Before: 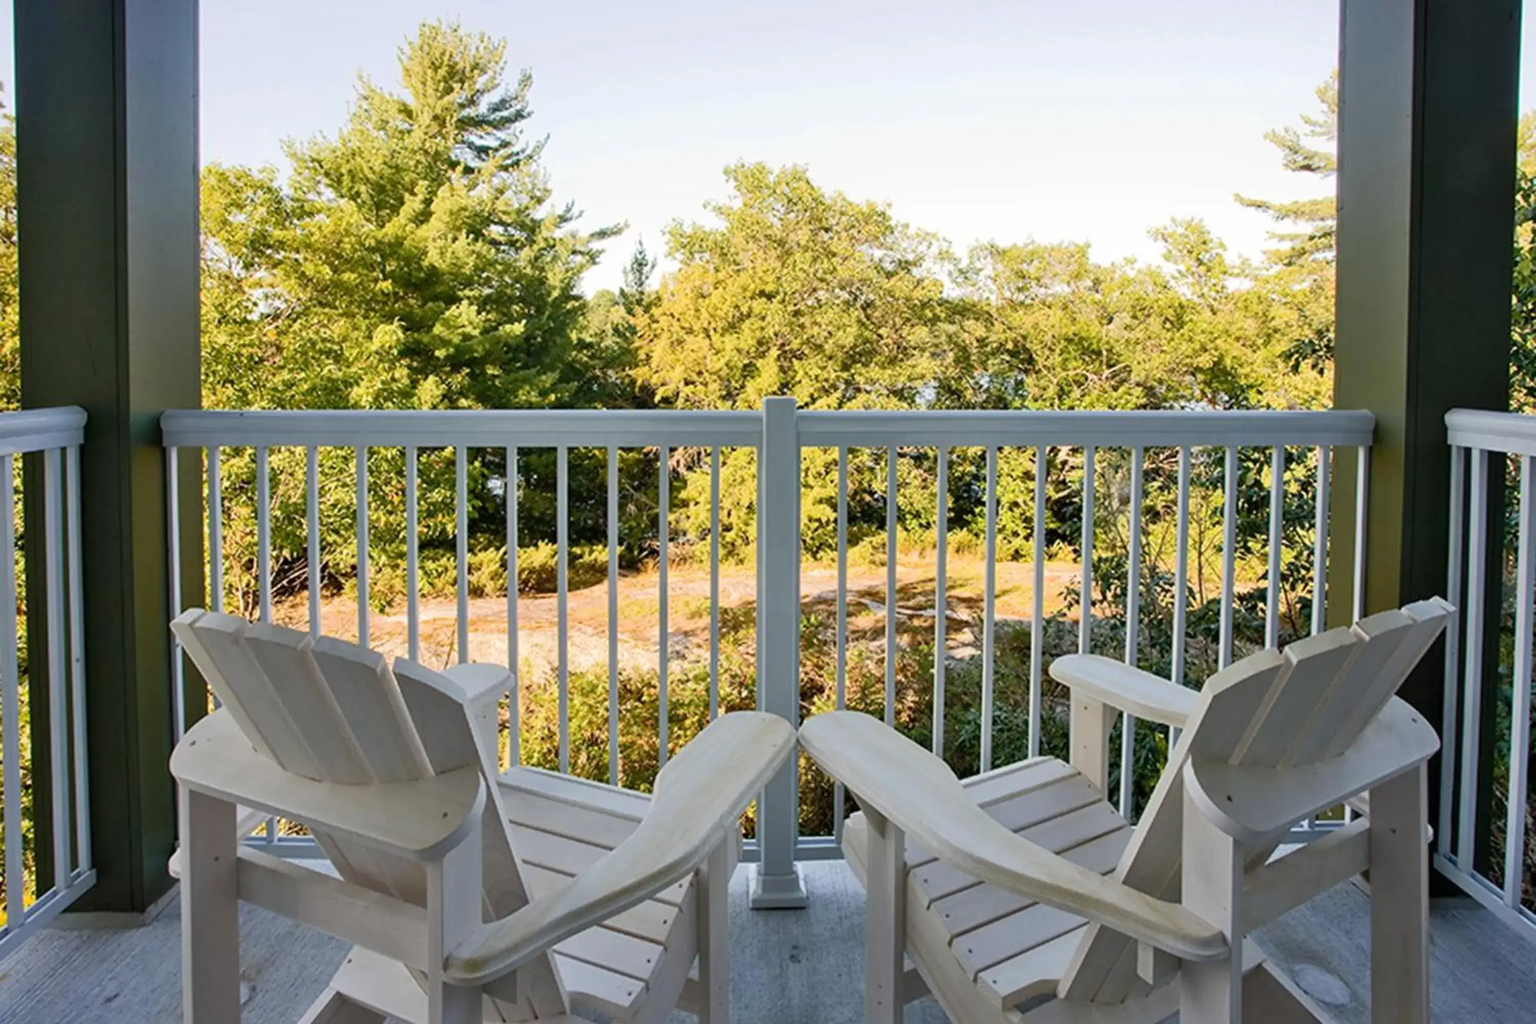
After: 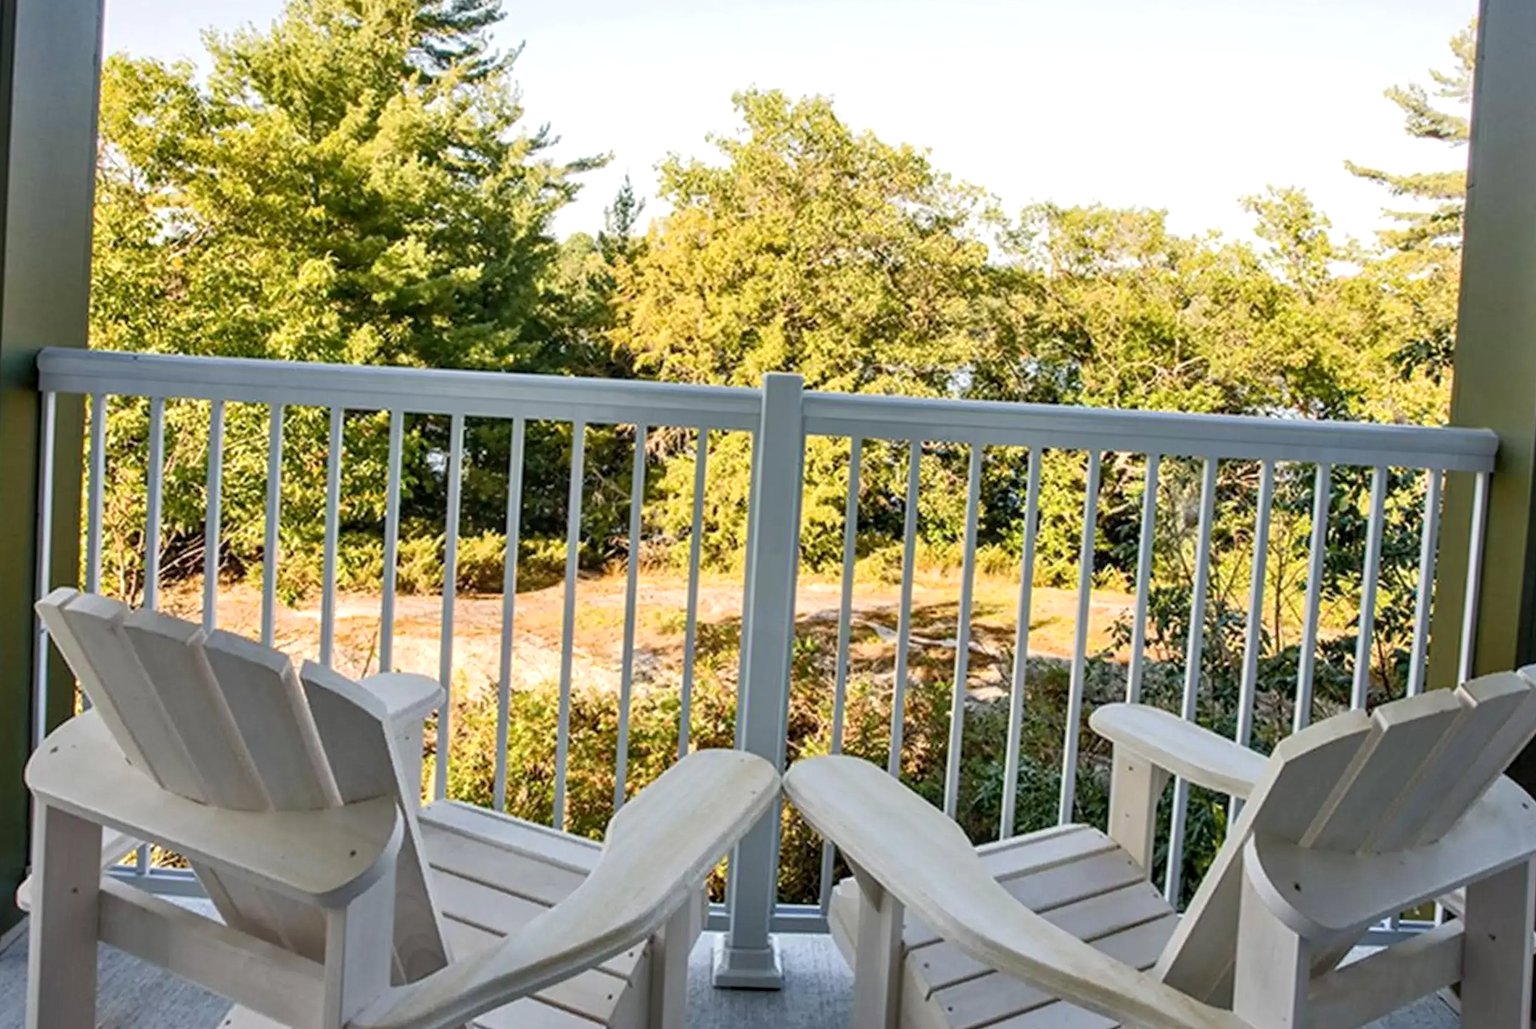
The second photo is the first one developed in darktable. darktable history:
local contrast: on, module defaults
crop and rotate: angle -3.26°, left 5.423%, top 5.175%, right 4.605%, bottom 4.343%
exposure: exposure 0.132 EV, compensate exposure bias true, compensate highlight preservation false
